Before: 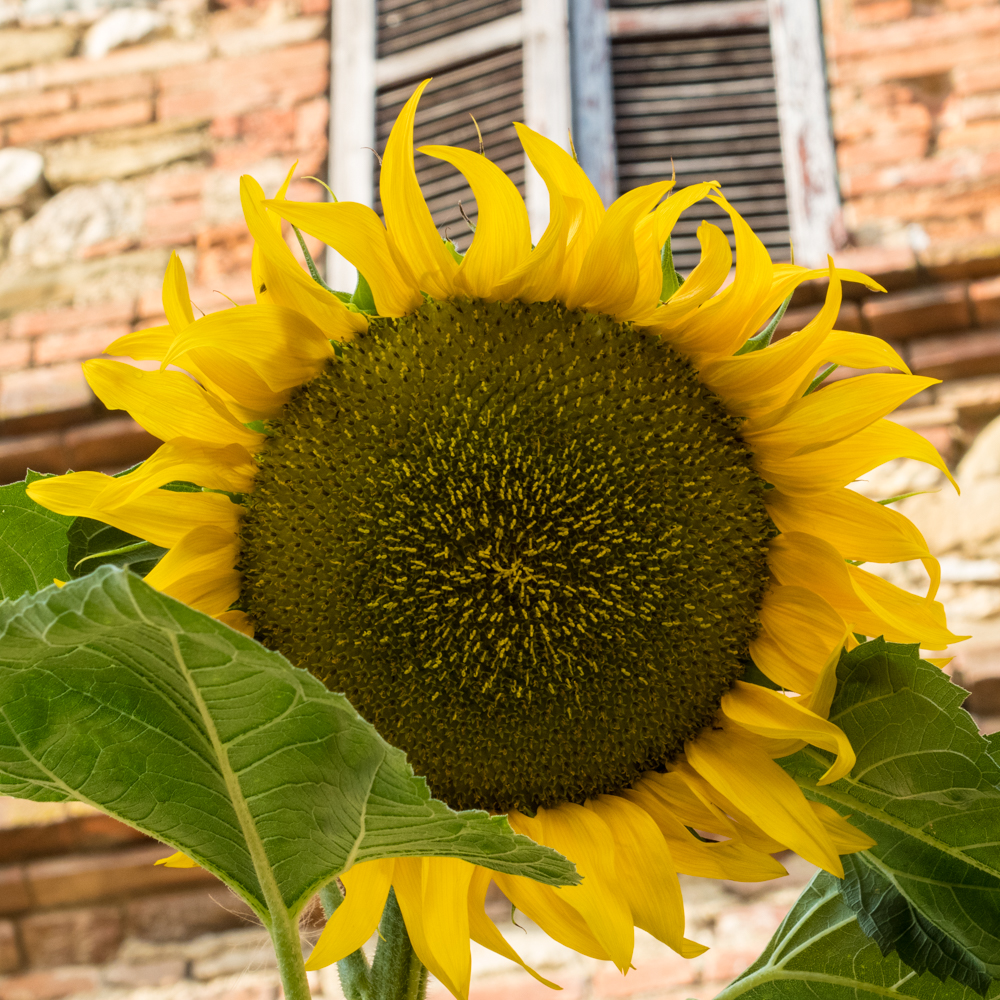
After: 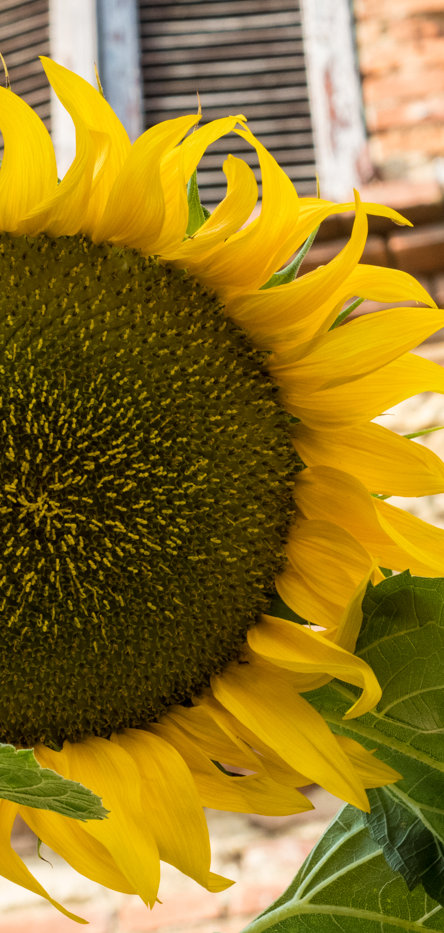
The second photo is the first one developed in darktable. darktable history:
crop: left 47.437%, top 6.64%, right 8.1%
